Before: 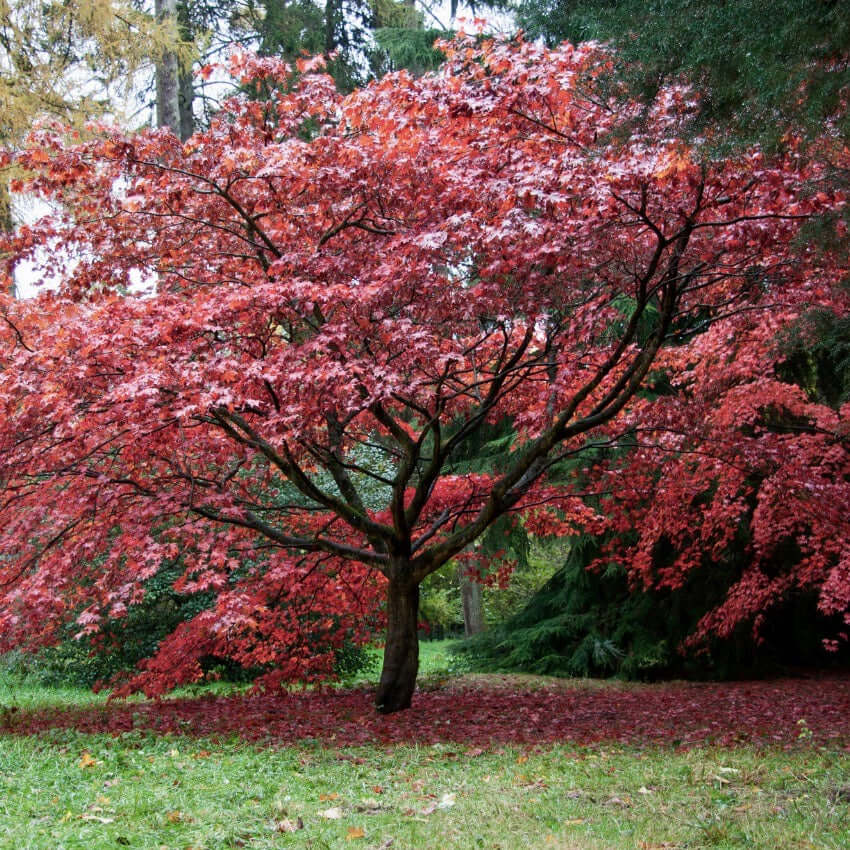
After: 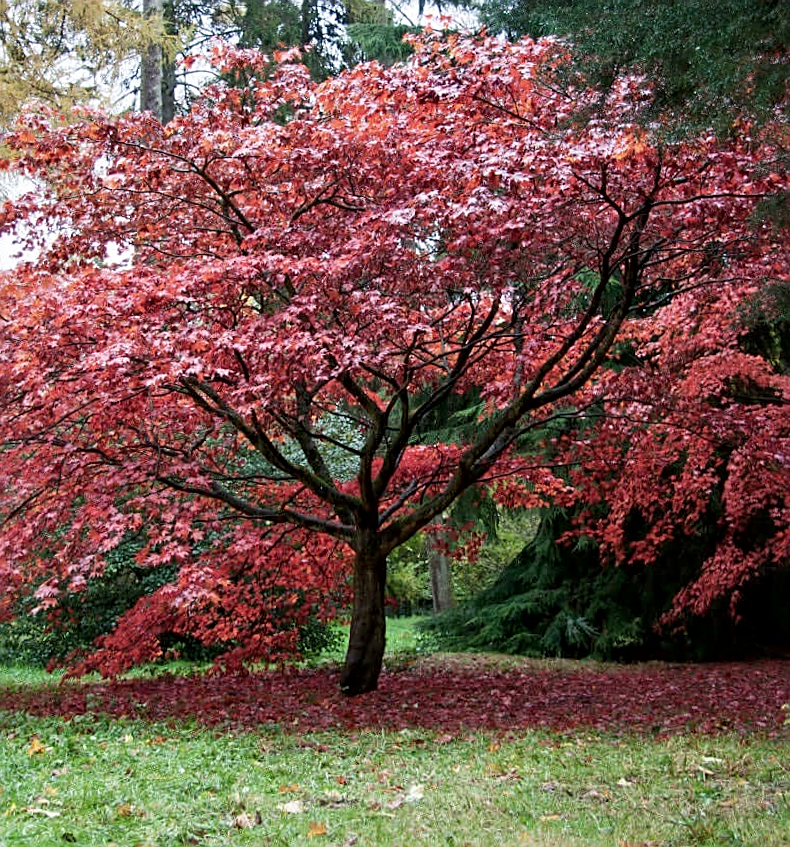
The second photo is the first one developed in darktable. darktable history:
sharpen: on, module defaults
local contrast: mode bilateral grid, contrast 20, coarseness 50, detail 120%, midtone range 0.2
rotate and perspective: rotation 0.215°, lens shift (vertical) -0.139, crop left 0.069, crop right 0.939, crop top 0.002, crop bottom 0.996
